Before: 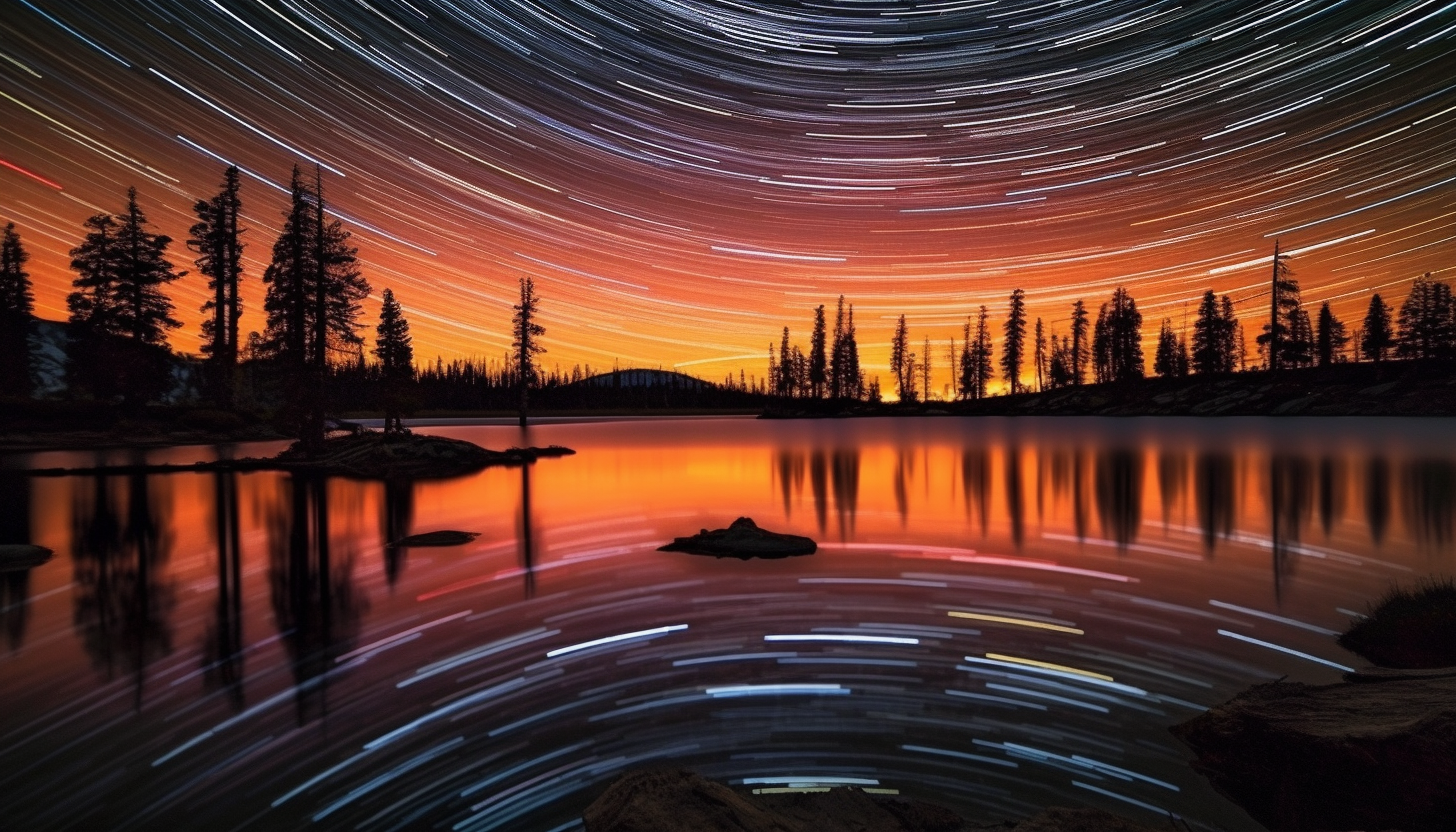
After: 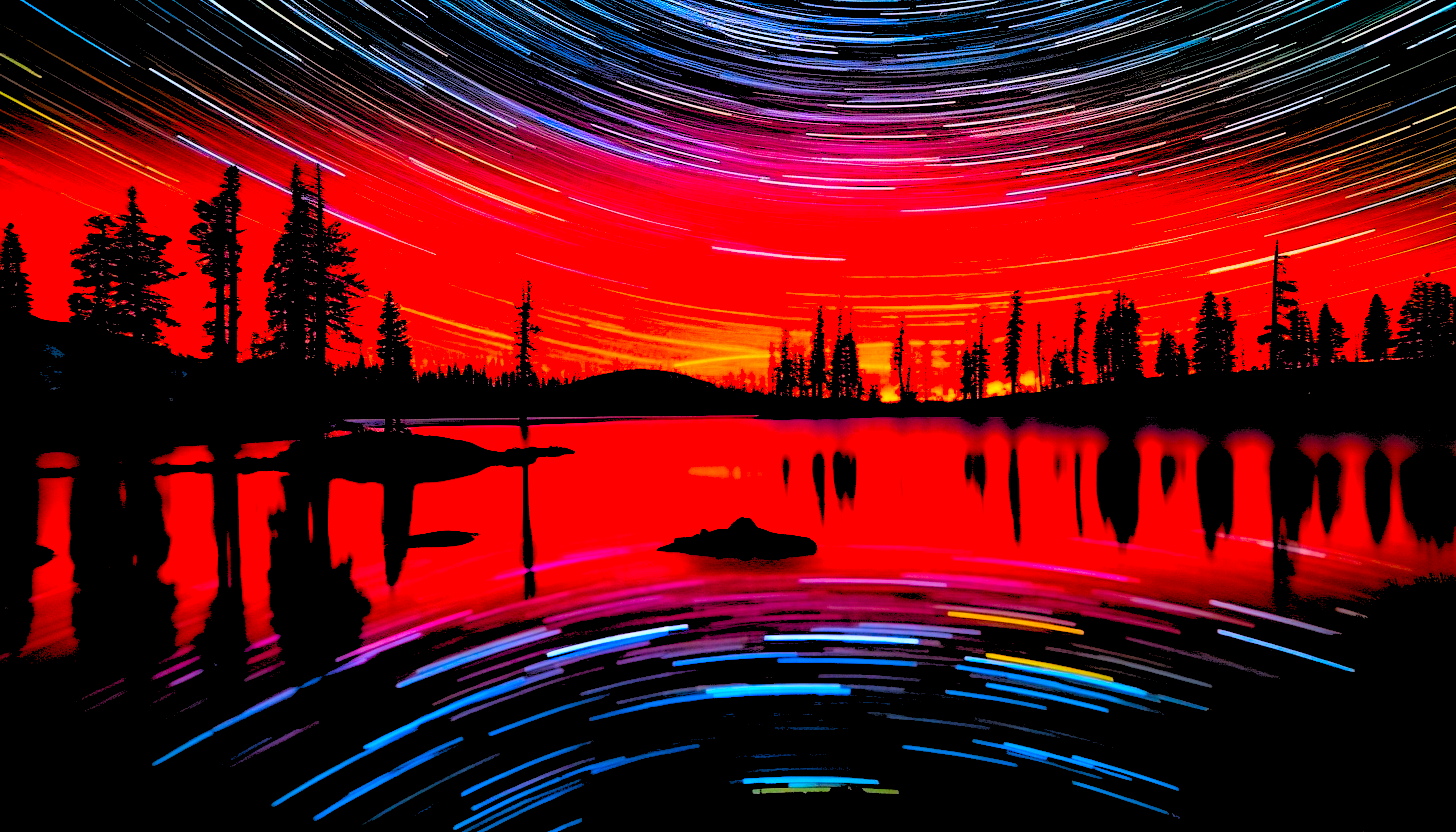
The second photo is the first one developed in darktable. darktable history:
color balance rgb: perceptual saturation grading › global saturation 25%, global vibrance 20%
rgb levels: levels [[0.027, 0.429, 0.996], [0, 0.5, 1], [0, 0.5, 1]]
color correction: saturation 3
